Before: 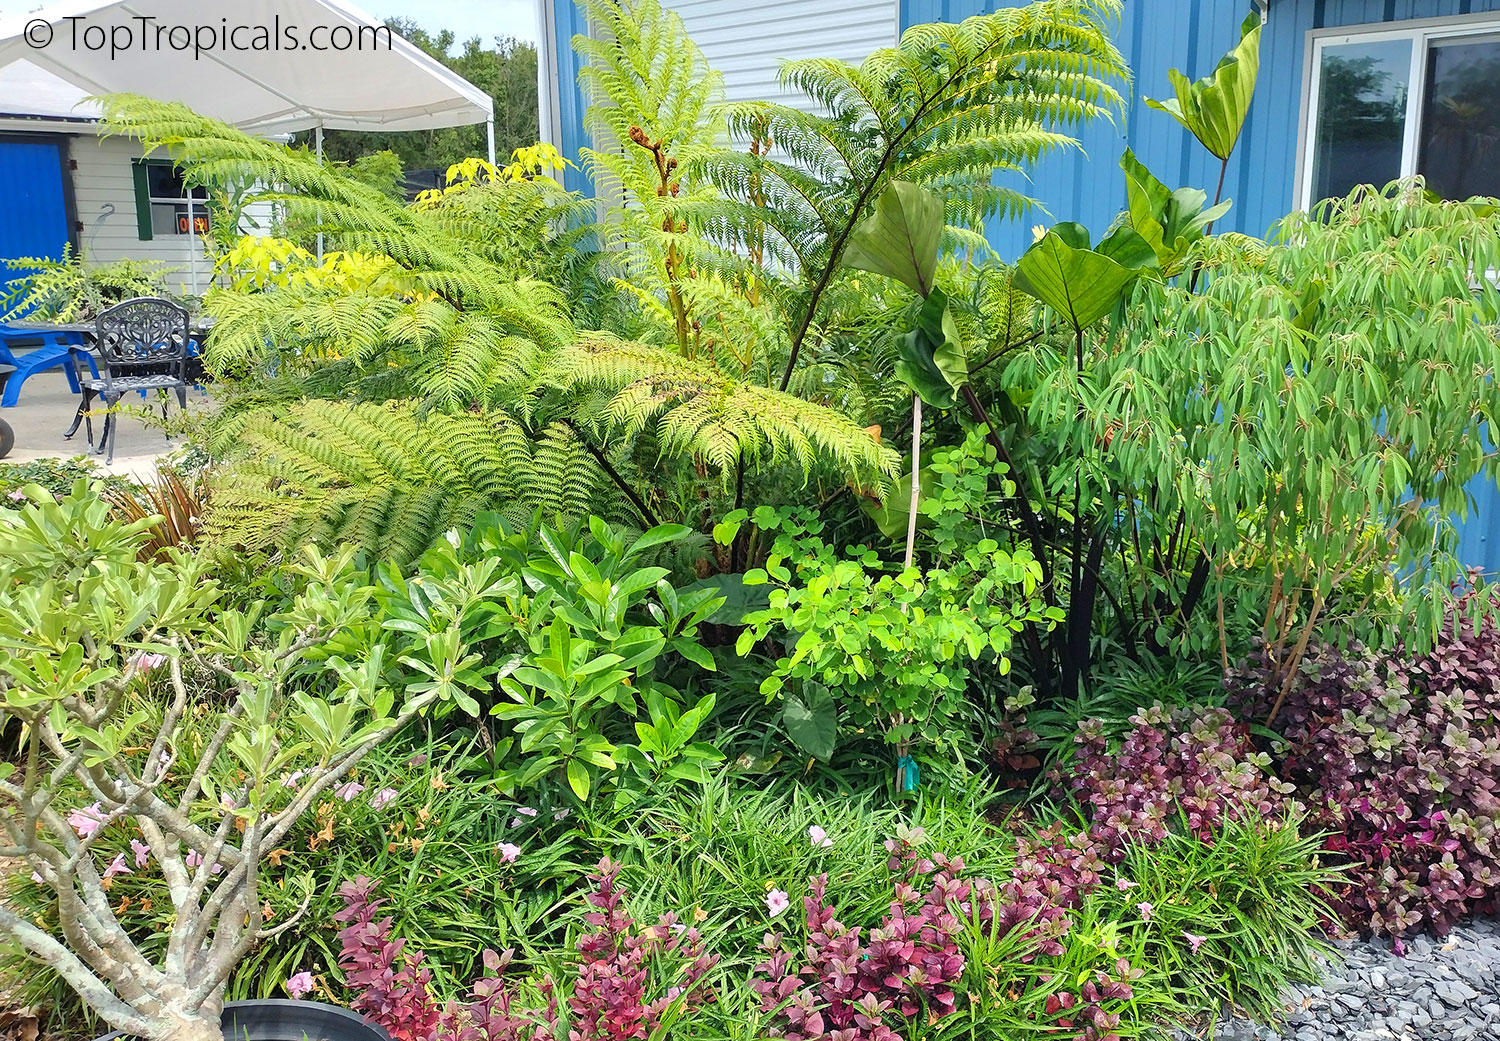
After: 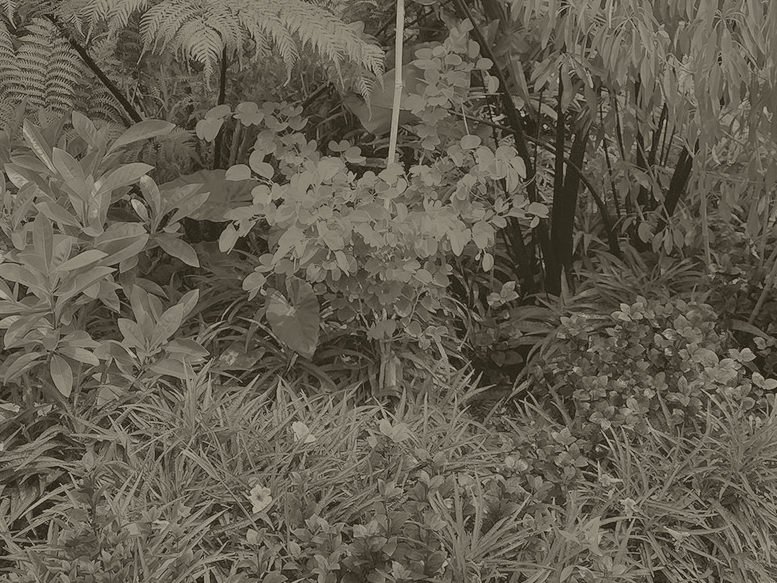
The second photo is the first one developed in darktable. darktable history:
color zones: curves: ch0 [(0.27, 0.396) (0.563, 0.504) (0.75, 0.5) (0.787, 0.307)]
contrast brightness saturation: brightness 0.15
crop: left 34.479%, top 38.822%, right 13.718%, bottom 5.172%
colorize: hue 41.44°, saturation 22%, source mix 60%, lightness 10.61%
